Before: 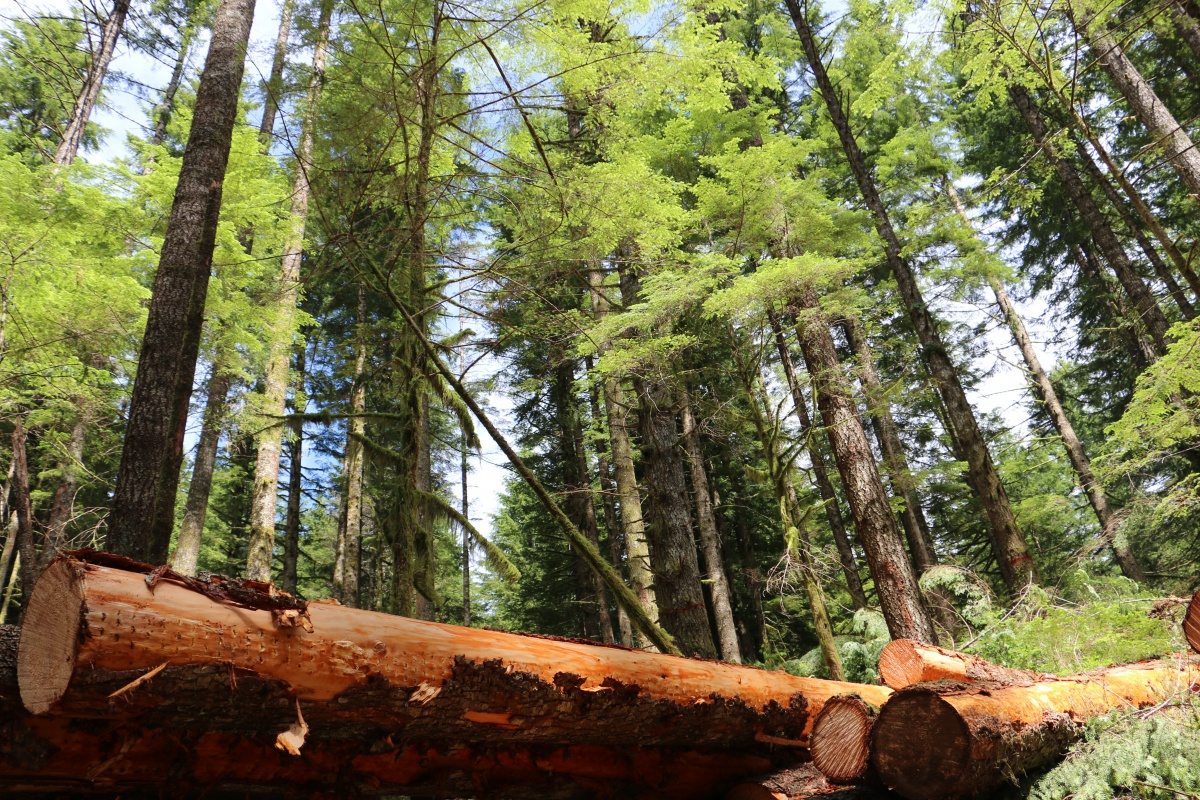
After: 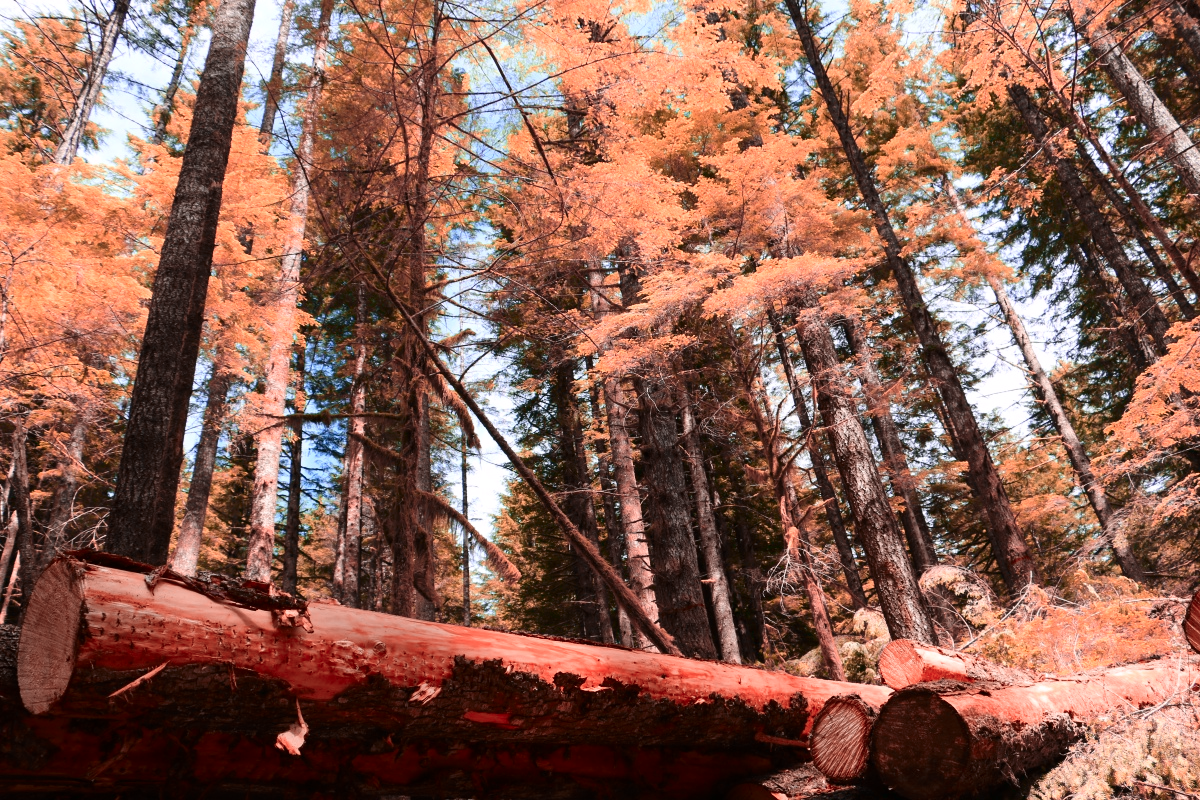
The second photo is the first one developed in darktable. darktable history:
white balance: red 1.009, blue 1.027
color zones: curves: ch2 [(0, 0.5) (0.084, 0.497) (0.323, 0.335) (0.4, 0.497) (1, 0.5)], process mode strong
contrast brightness saturation: contrast 0.15, brightness -0.01, saturation 0.1
